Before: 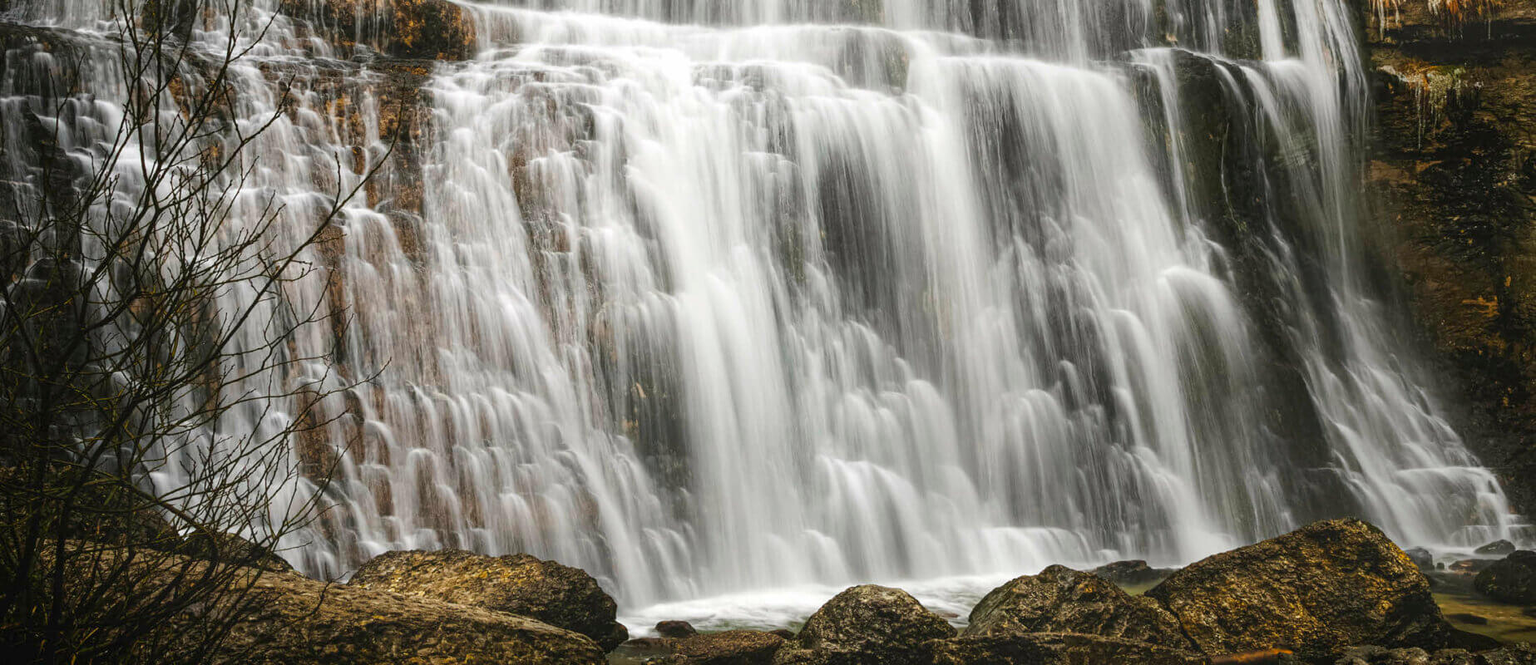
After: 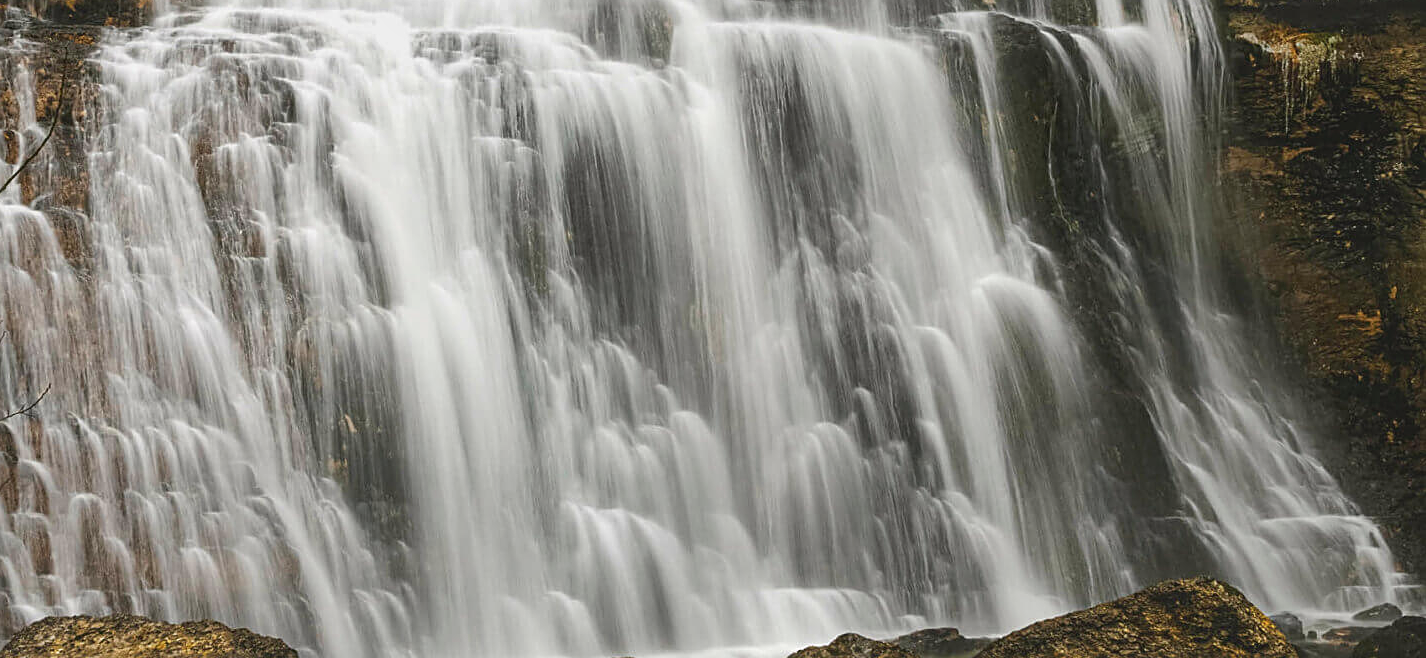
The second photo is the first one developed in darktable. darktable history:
crop: left 22.746%, top 5.841%, bottom 11.793%
sharpen: on, module defaults
contrast brightness saturation: contrast -0.101, saturation -0.084
shadows and highlights: shadows 12.12, white point adjustment 1.17, shadows color adjustment 99.17%, highlights color adjustment 0.547%, soften with gaussian
